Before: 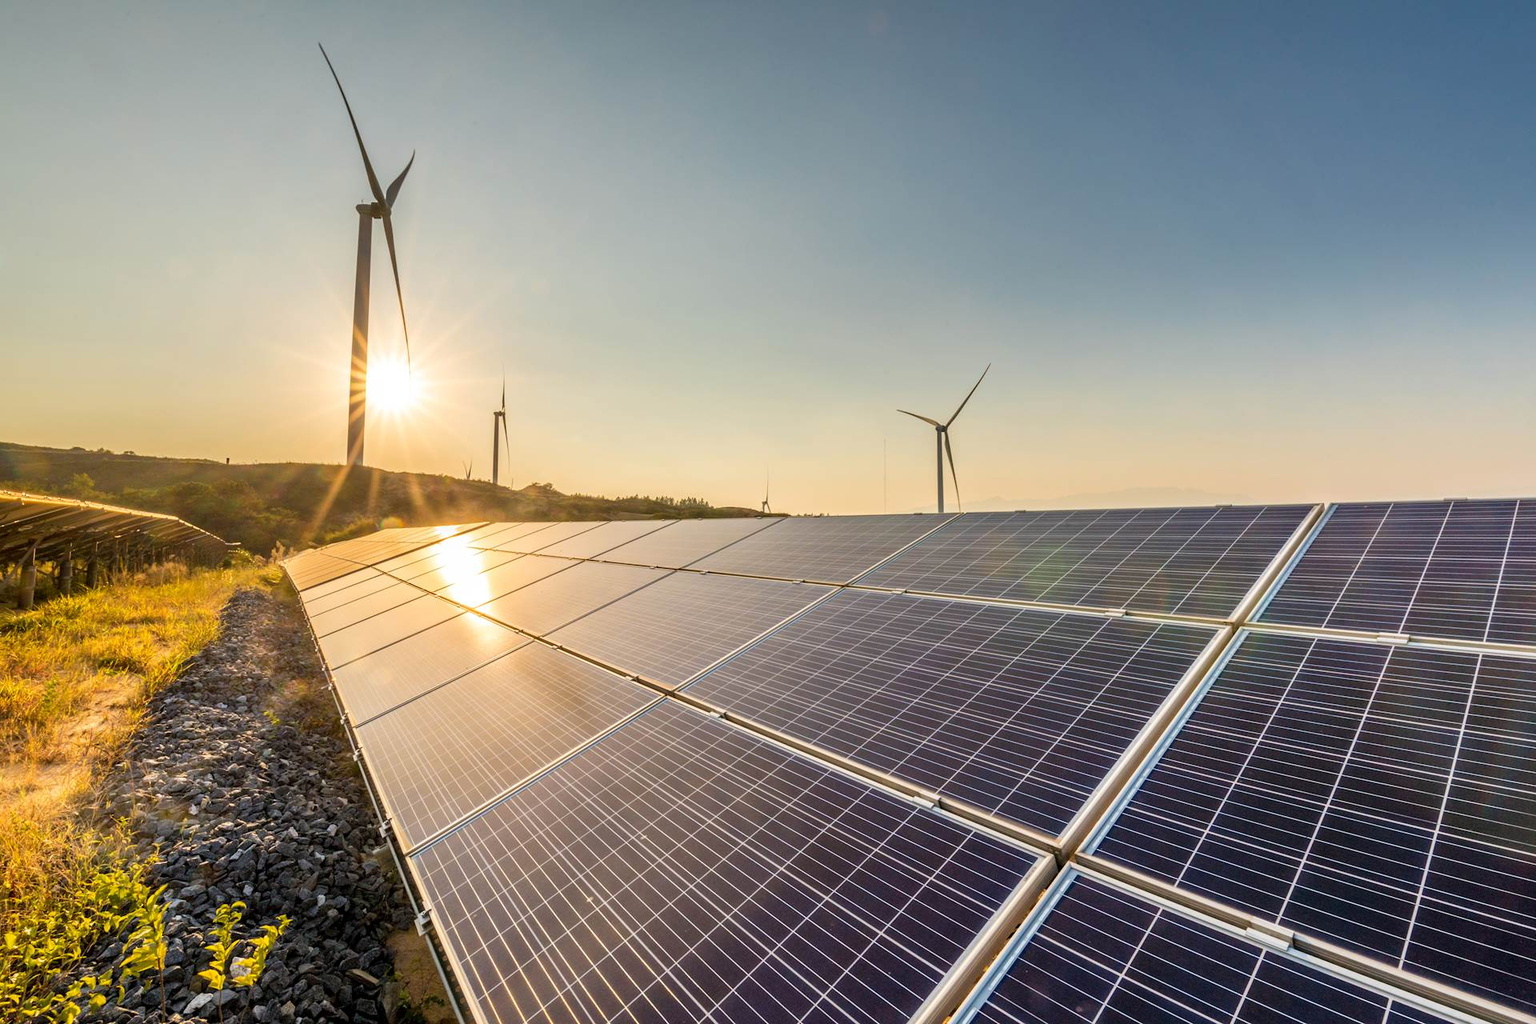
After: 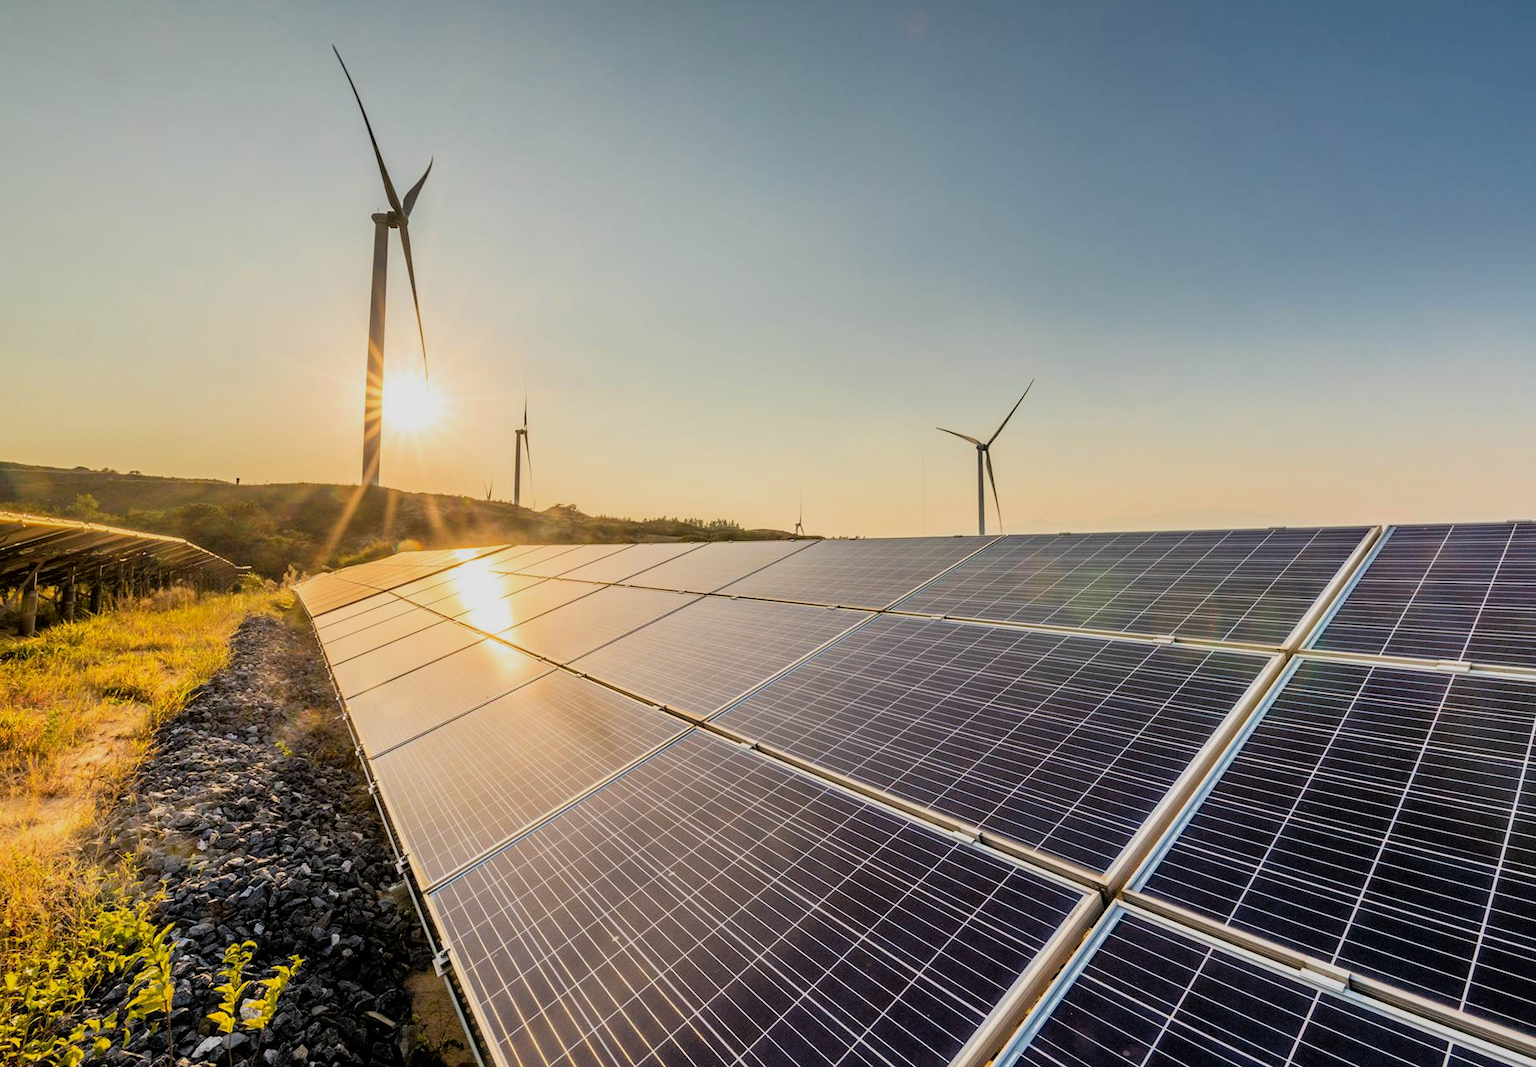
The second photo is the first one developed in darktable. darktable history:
tone equalizer: on, module defaults
filmic rgb: threshold 3 EV, hardness 4.17, latitude 50%, contrast 1.1, preserve chrominance max RGB, color science v6 (2022), contrast in shadows safe, contrast in highlights safe, enable highlight reconstruction true
crop: right 4.126%, bottom 0.031%
